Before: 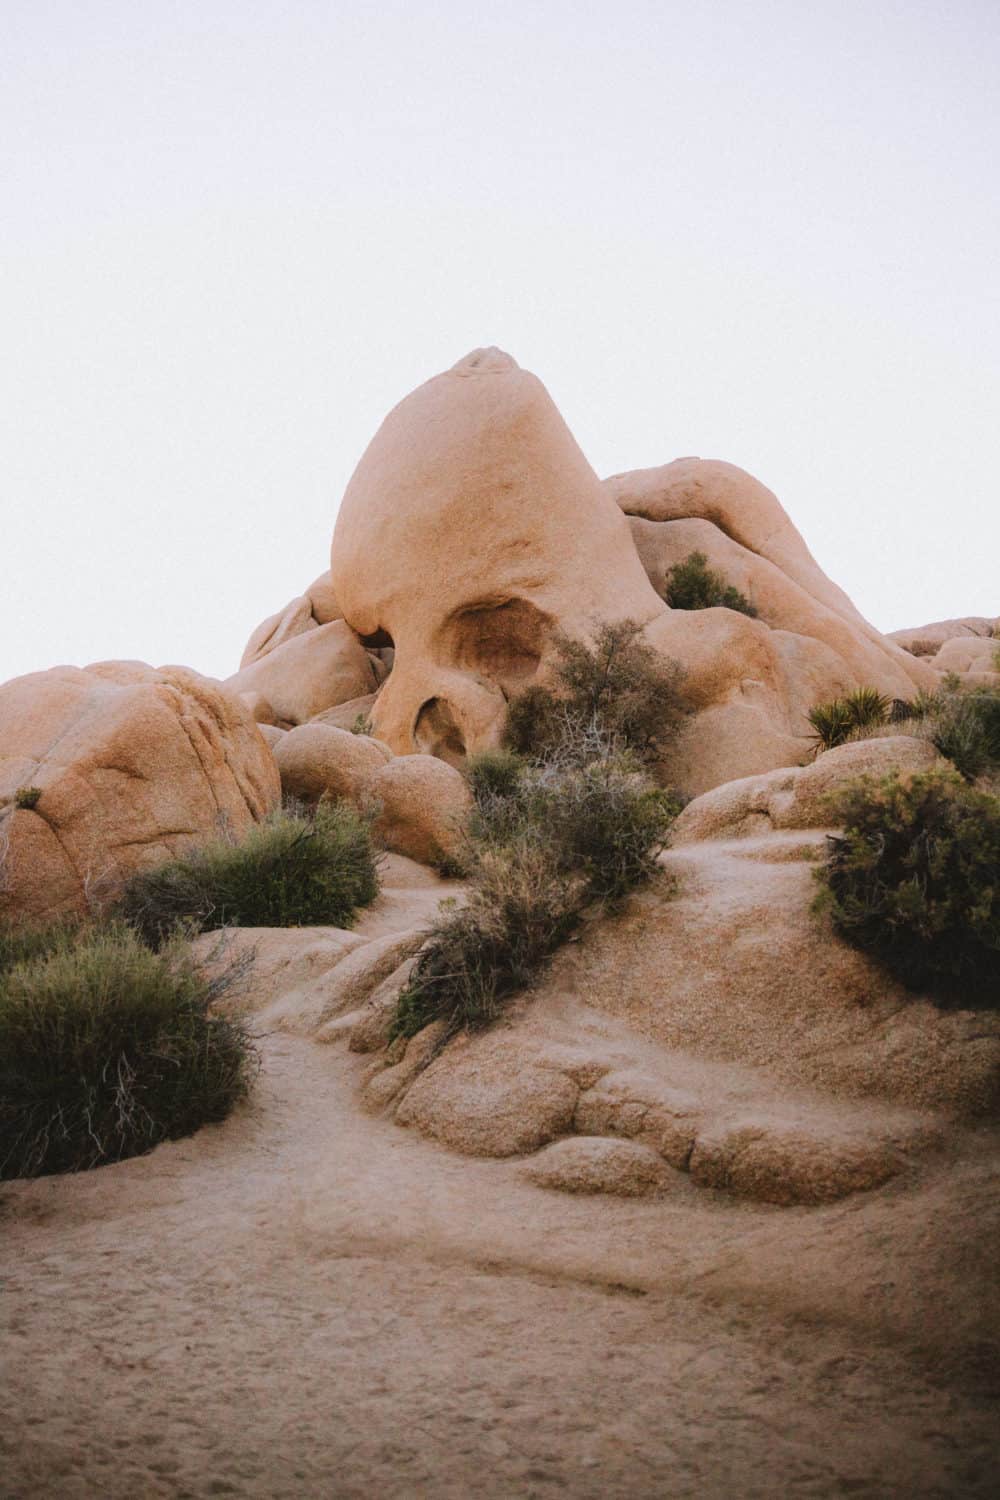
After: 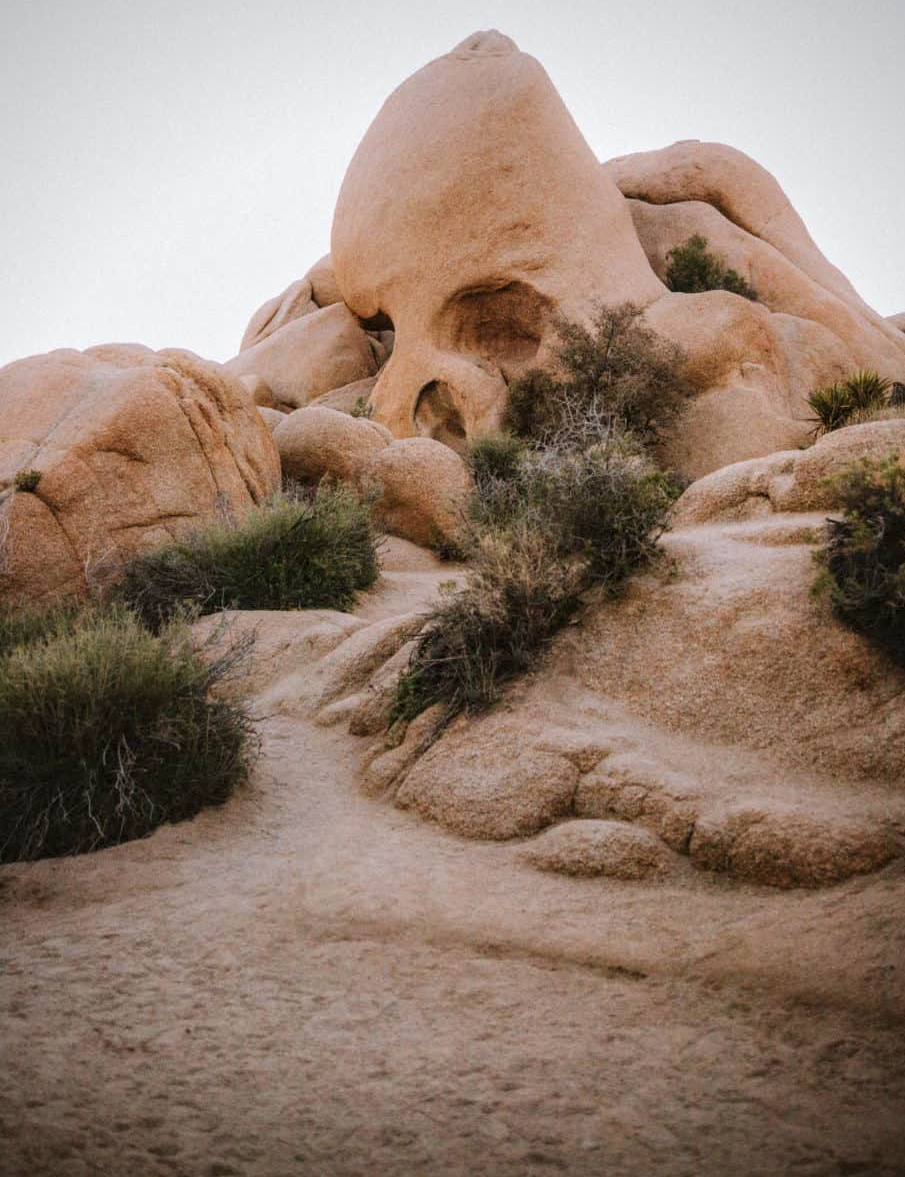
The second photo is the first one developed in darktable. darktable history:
crop: top 21.175%, right 9.4%, bottom 0.302%
local contrast: on, module defaults
vignetting: fall-off radius 61.07%, saturation 0, unbound false
